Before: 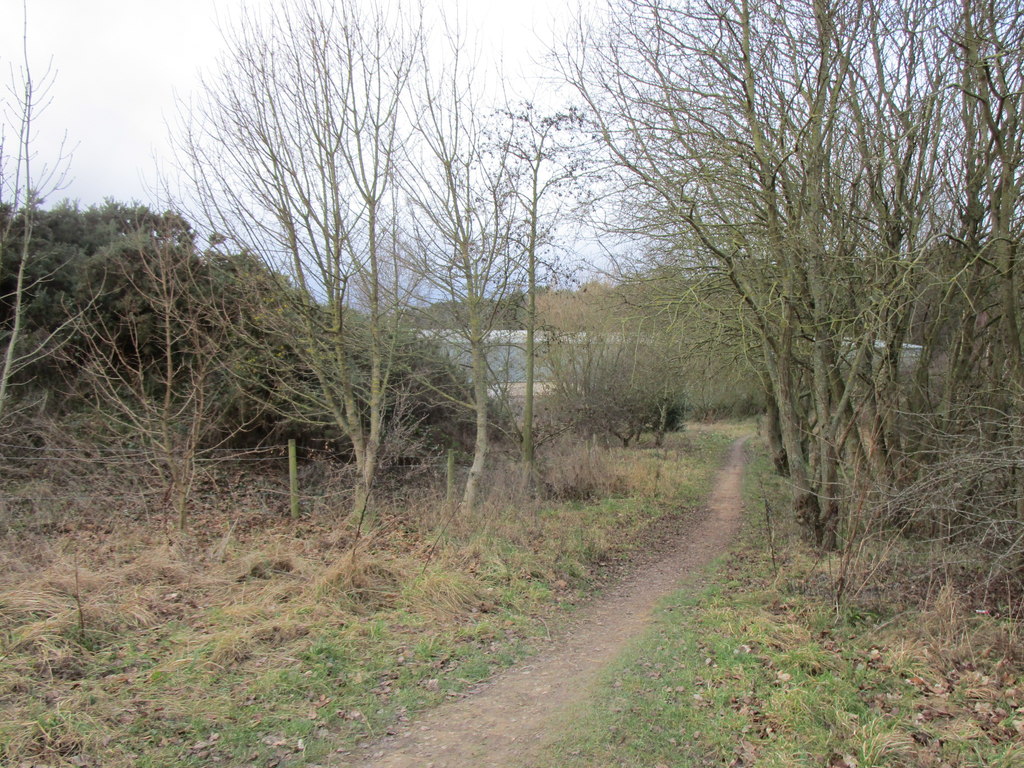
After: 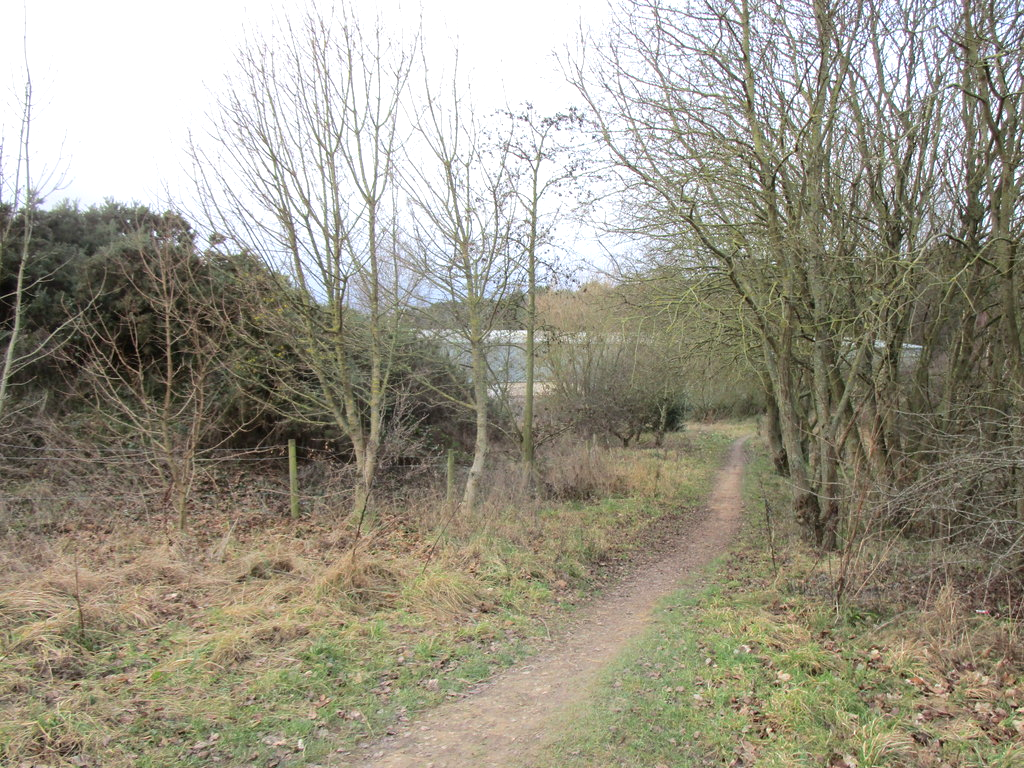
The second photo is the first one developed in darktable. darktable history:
tone equalizer: -8 EV -0.429 EV, -7 EV -0.364 EV, -6 EV -0.326 EV, -5 EV -0.216 EV, -3 EV 0.23 EV, -2 EV 0.316 EV, -1 EV 0.369 EV, +0 EV 0.392 EV, smoothing diameter 24.97%, edges refinement/feathering 9.11, preserve details guided filter
